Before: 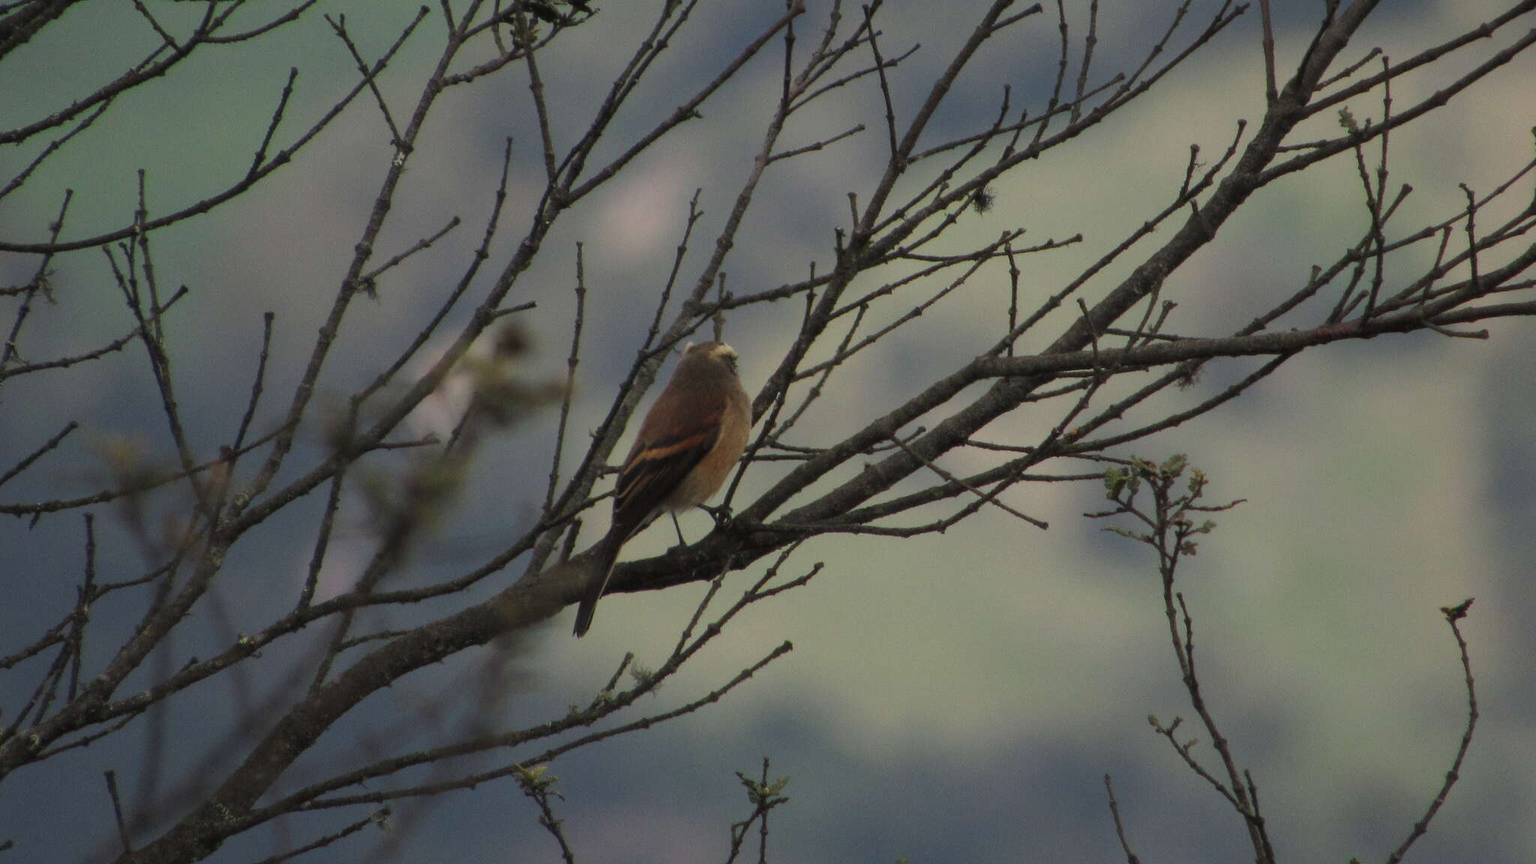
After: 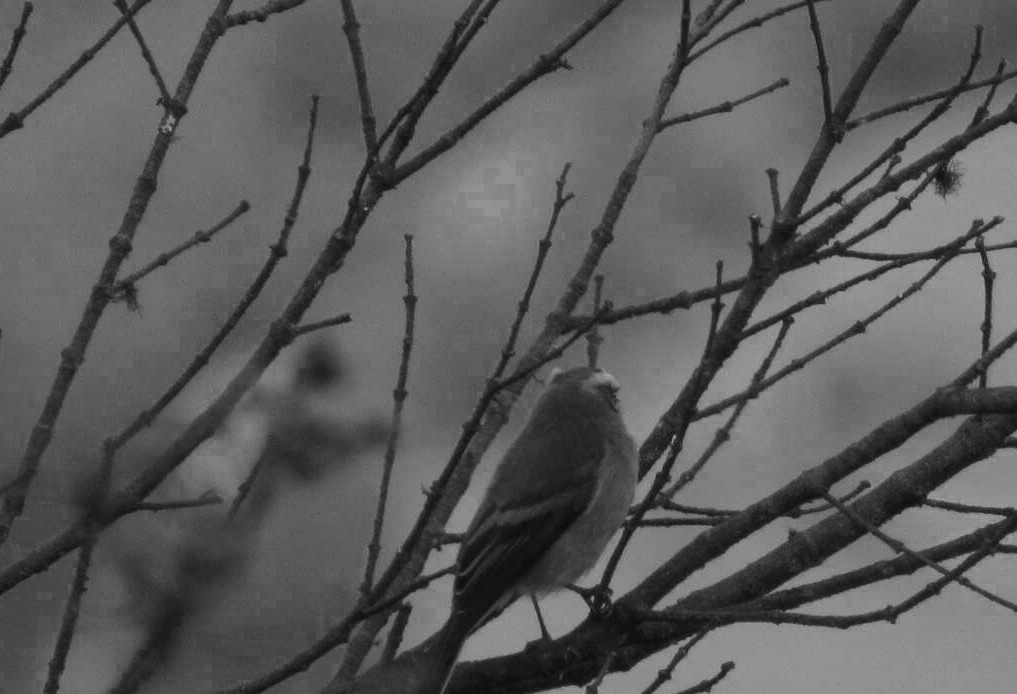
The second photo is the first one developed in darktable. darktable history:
color zones: curves: ch0 [(0.002, 0.589) (0.107, 0.484) (0.146, 0.249) (0.217, 0.352) (0.309, 0.525) (0.39, 0.404) (0.455, 0.169) (0.597, 0.055) (0.724, 0.212) (0.775, 0.691) (0.869, 0.571) (1, 0.587)]; ch1 [(0, 0) (0.143, 0) (0.286, 0) (0.429, 0) (0.571, 0) (0.714, 0) (0.857, 0)]
crop: left 17.799%, top 7.683%, right 32.509%, bottom 31.999%
